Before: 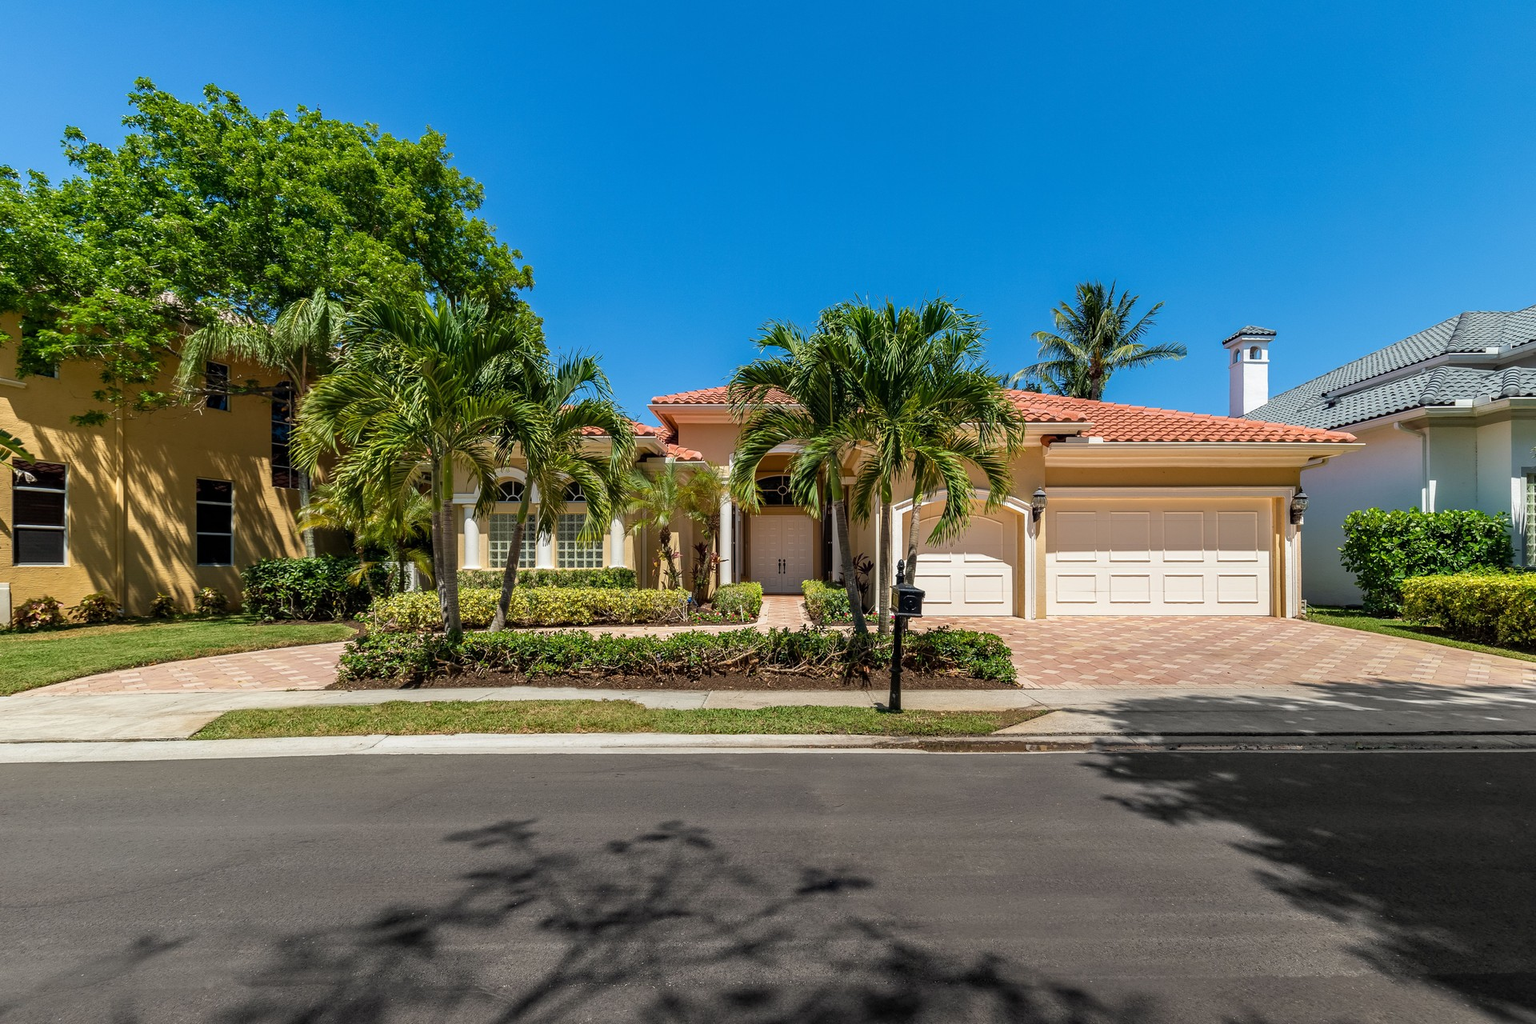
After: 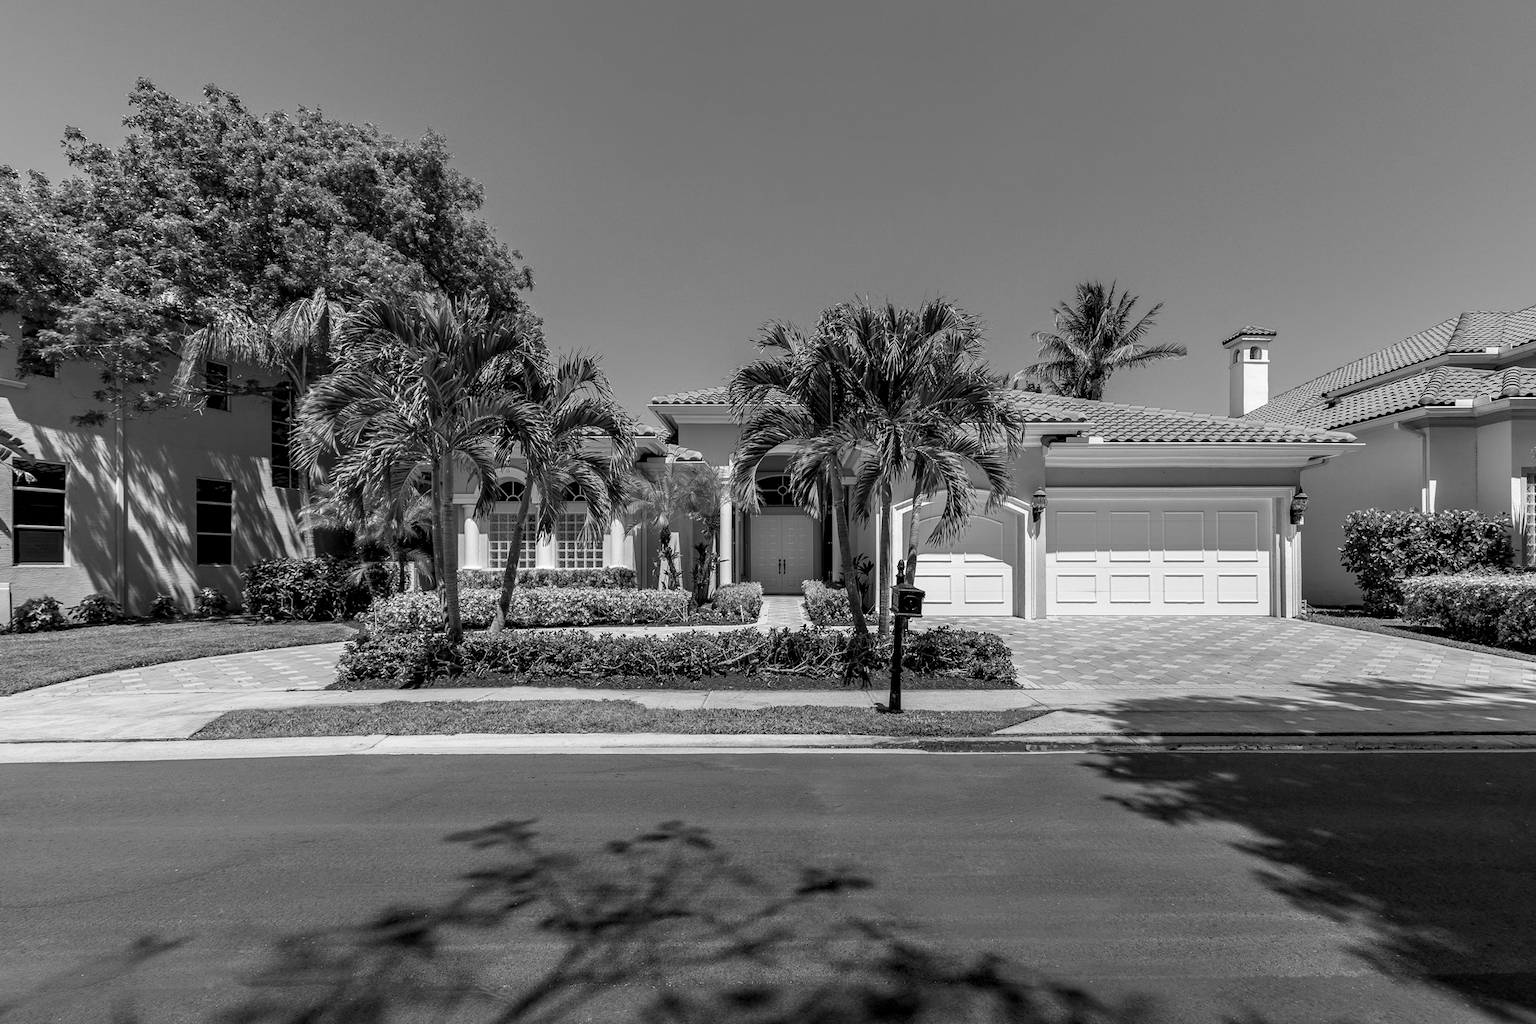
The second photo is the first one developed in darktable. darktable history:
exposure: black level correction 0.002, exposure -0.1 EV, compensate highlight preservation false
monochrome: on, module defaults
contrast equalizer: octaves 7, y [[0.6 ×6], [0.55 ×6], [0 ×6], [0 ×6], [0 ×6]], mix 0.15
